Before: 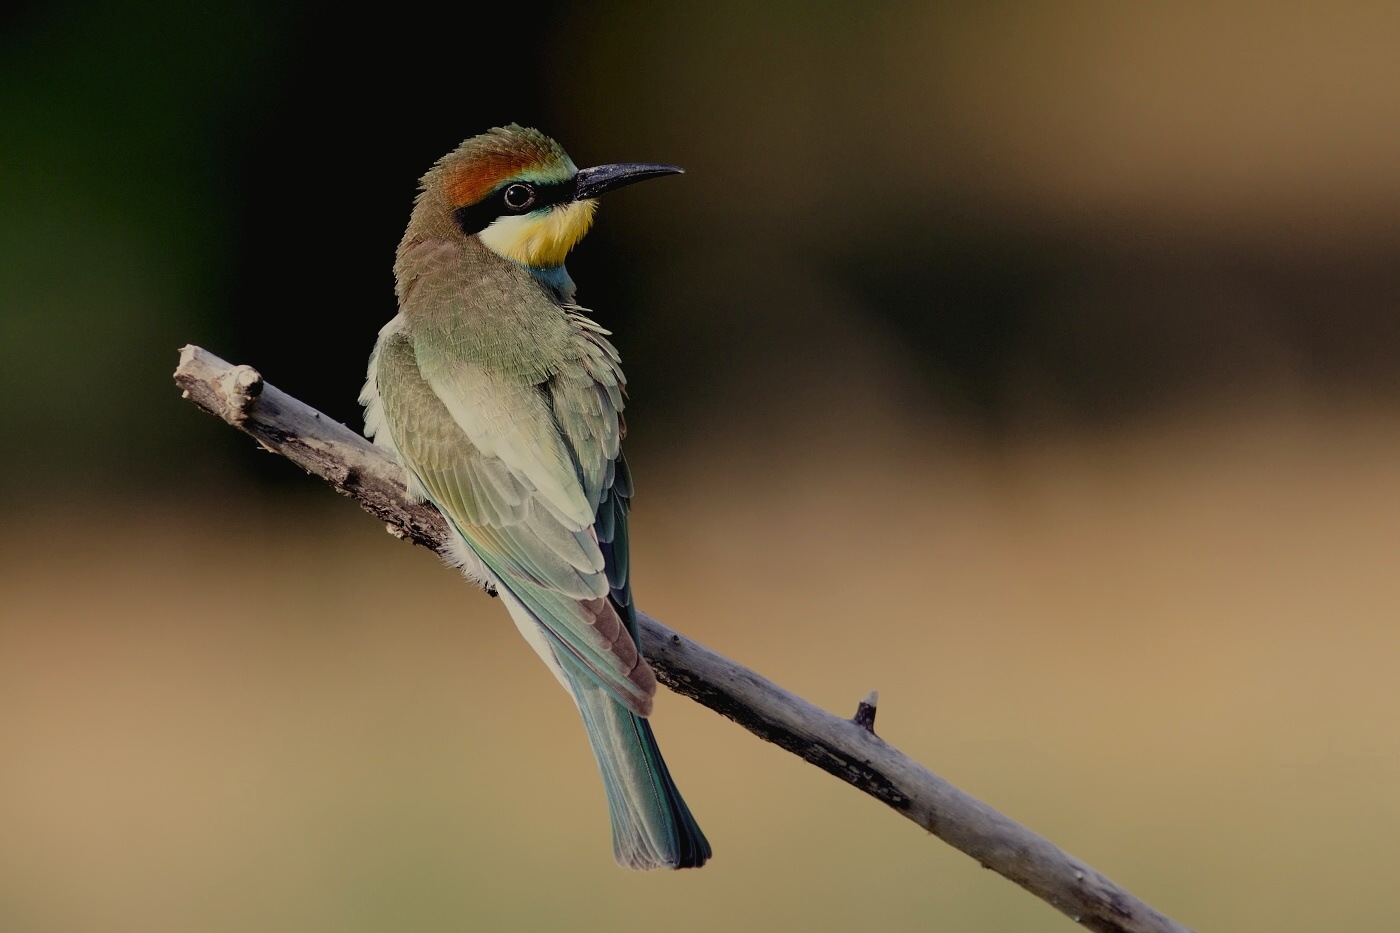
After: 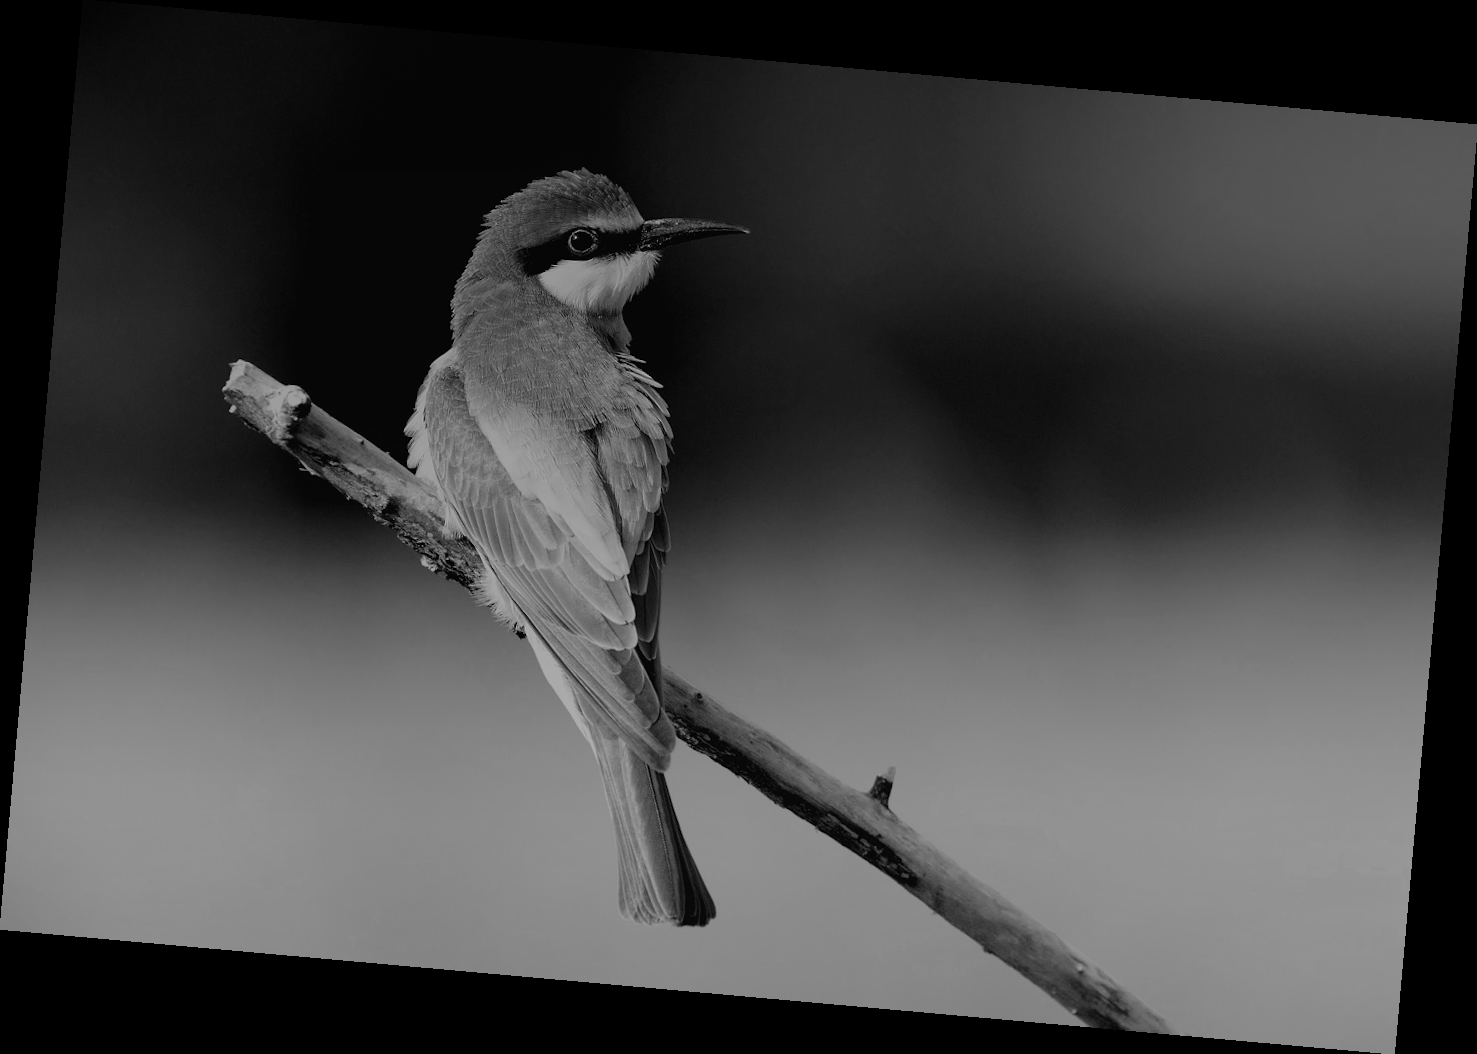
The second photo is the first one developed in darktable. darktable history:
rotate and perspective: rotation 5.12°, automatic cropping off
graduated density: hue 238.83°, saturation 50%
monochrome: on, module defaults
color zones: curves: ch1 [(0.235, 0.558) (0.75, 0.5)]; ch2 [(0.25, 0.462) (0.749, 0.457)], mix 40.67%
